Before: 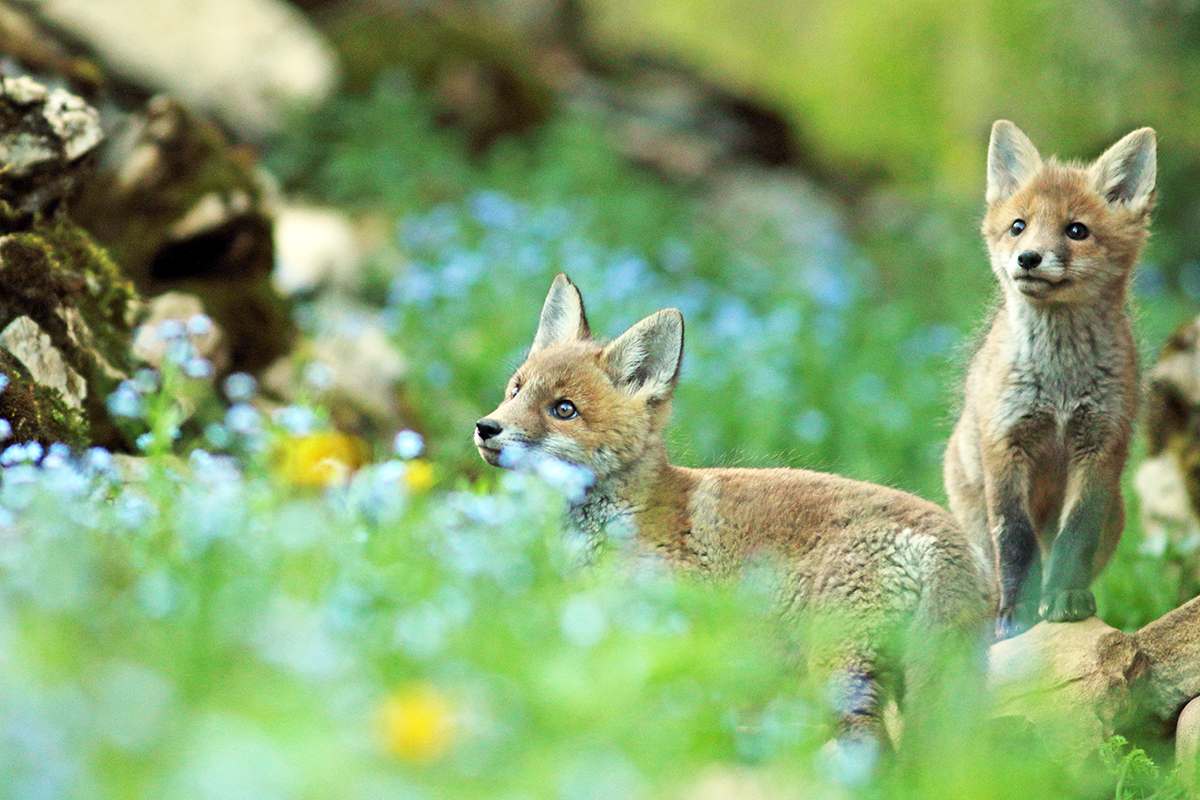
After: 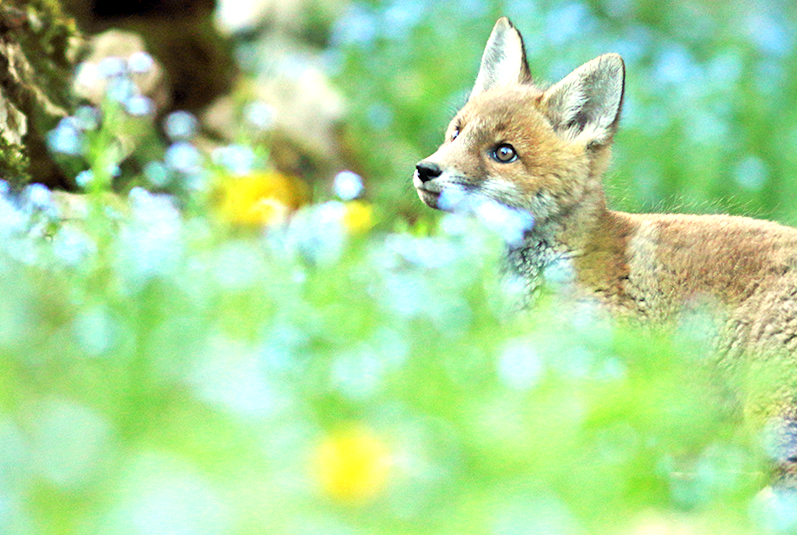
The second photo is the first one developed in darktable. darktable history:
crop and rotate: angle -0.854°, left 4.058%, top 31.6%, right 28.037%
exposure: black level correction 0.001, exposure 0.5 EV, compensate highlight preservation false
